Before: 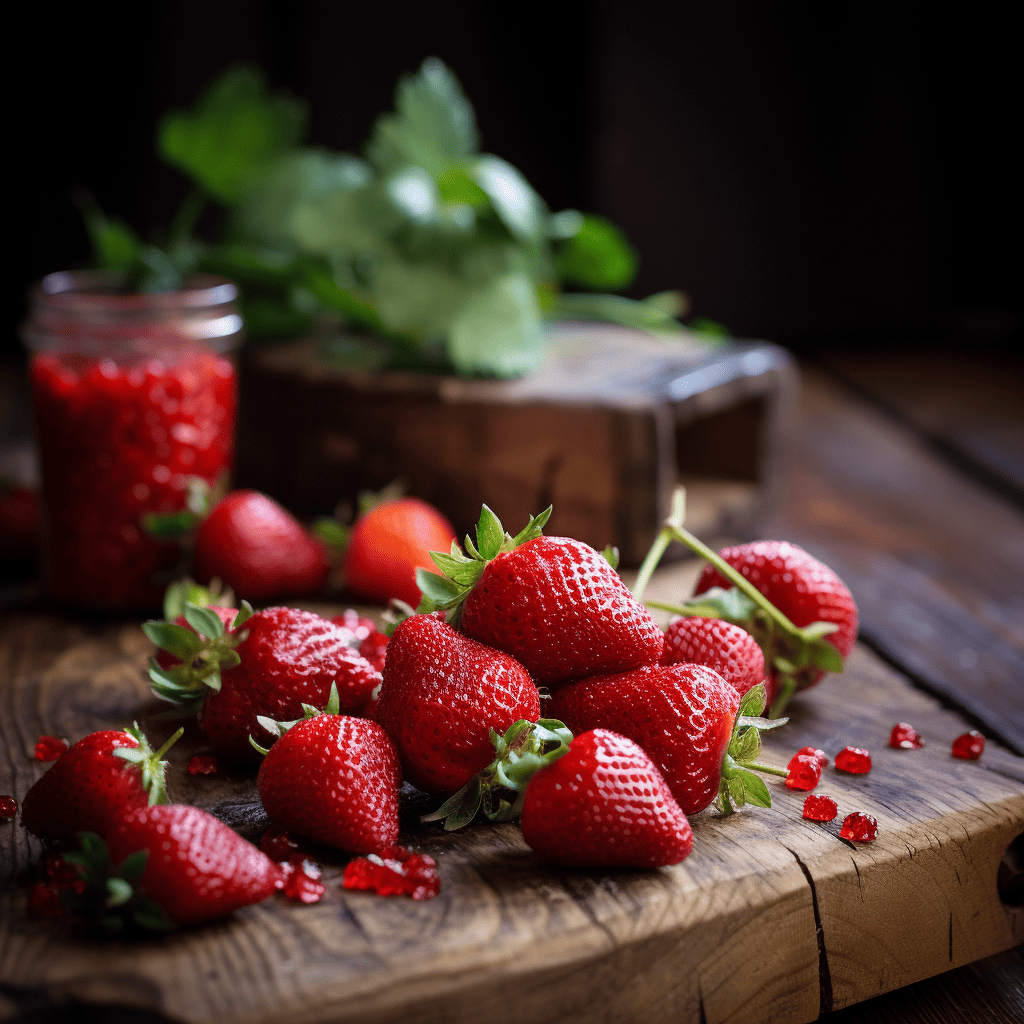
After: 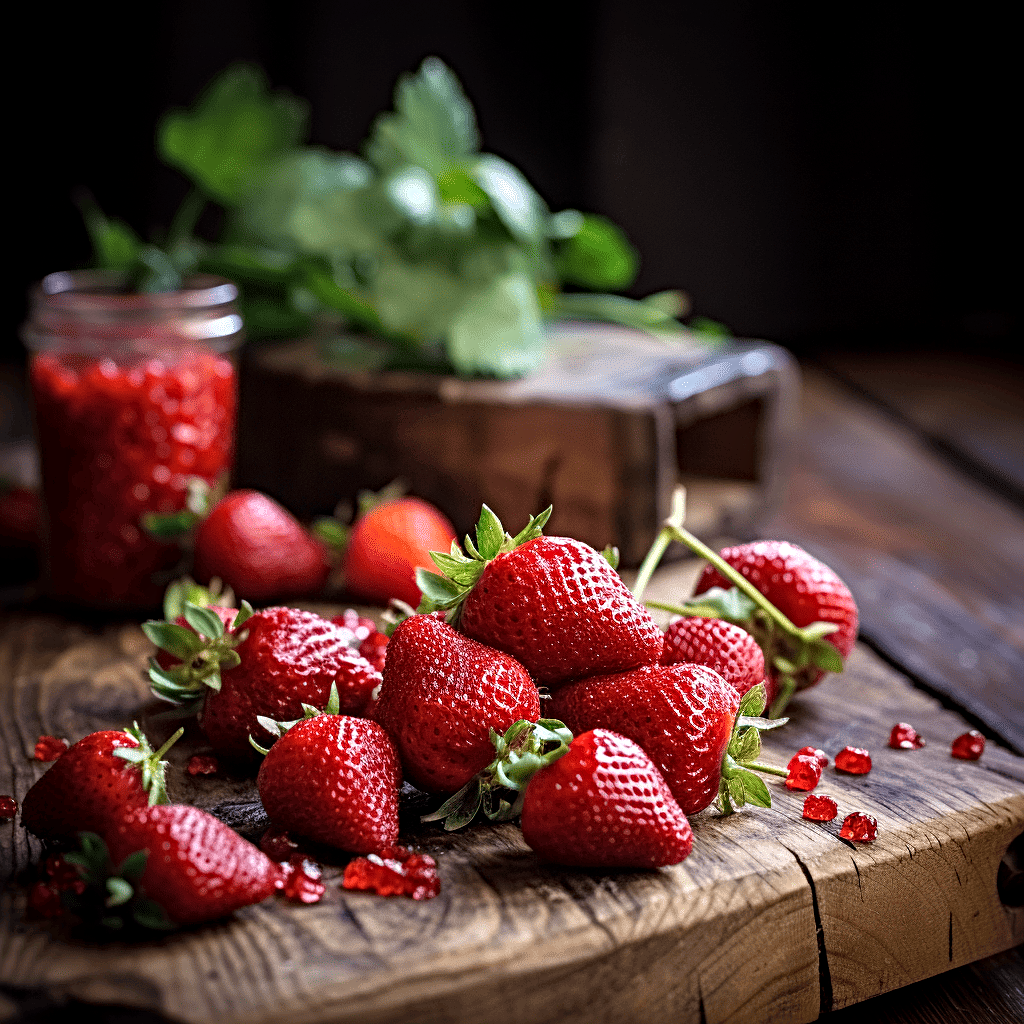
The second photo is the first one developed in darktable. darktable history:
local contrast: on, module defaults
sharpen: radius 4.883
exposure: exposure 0.217 EV, compensate highlight preservation false
